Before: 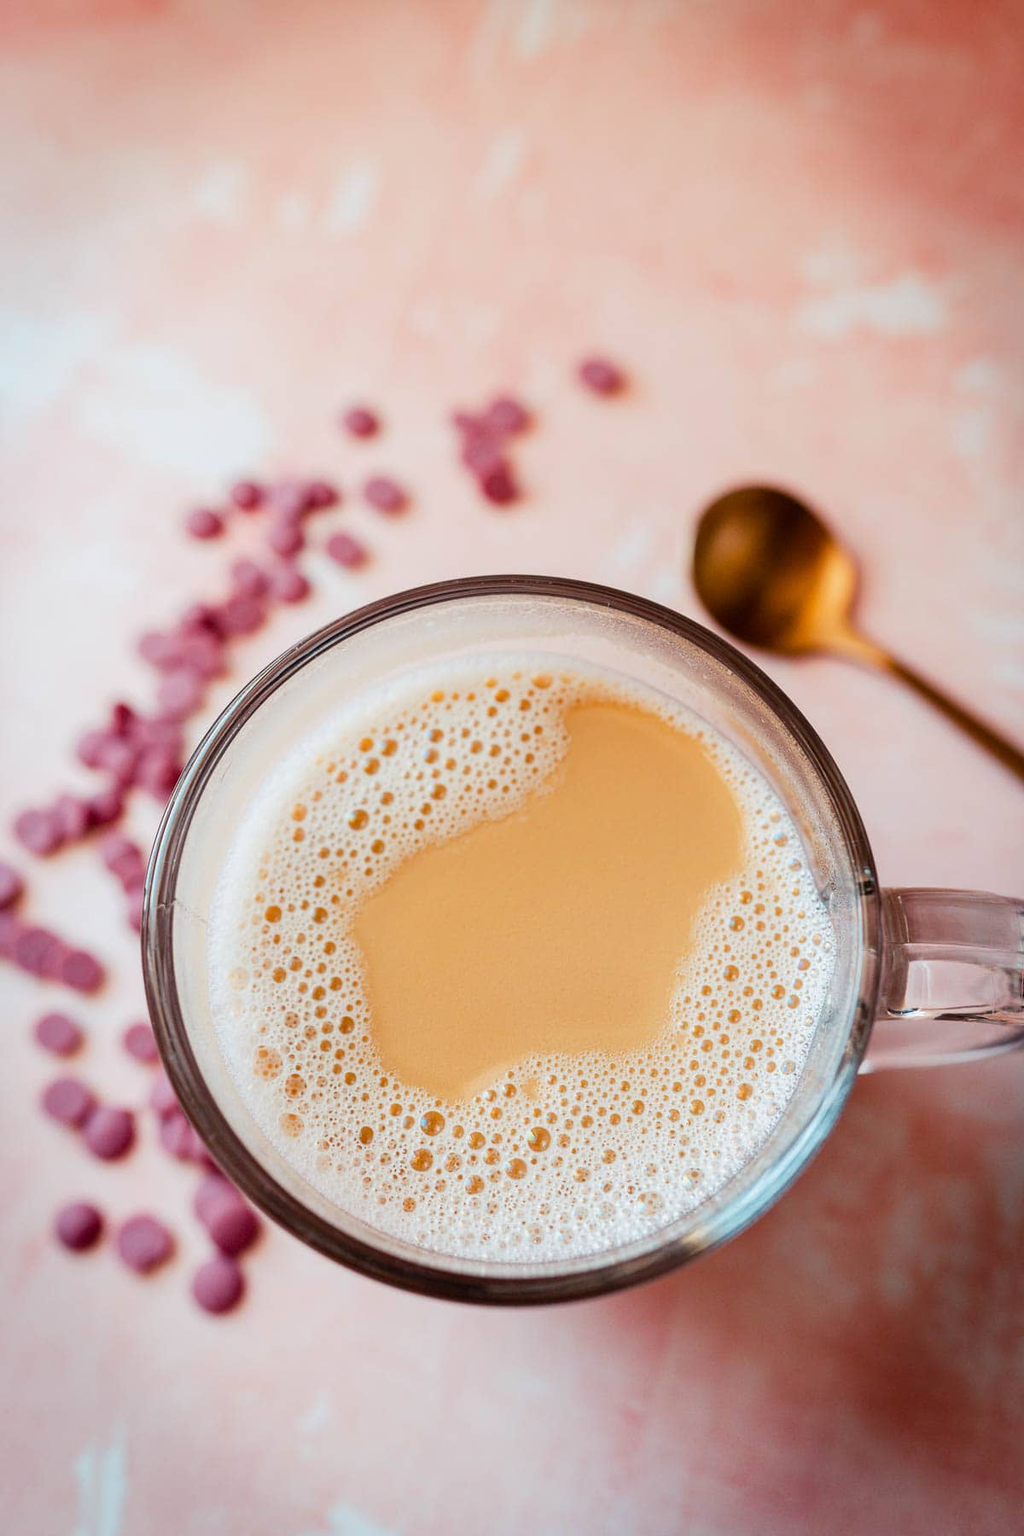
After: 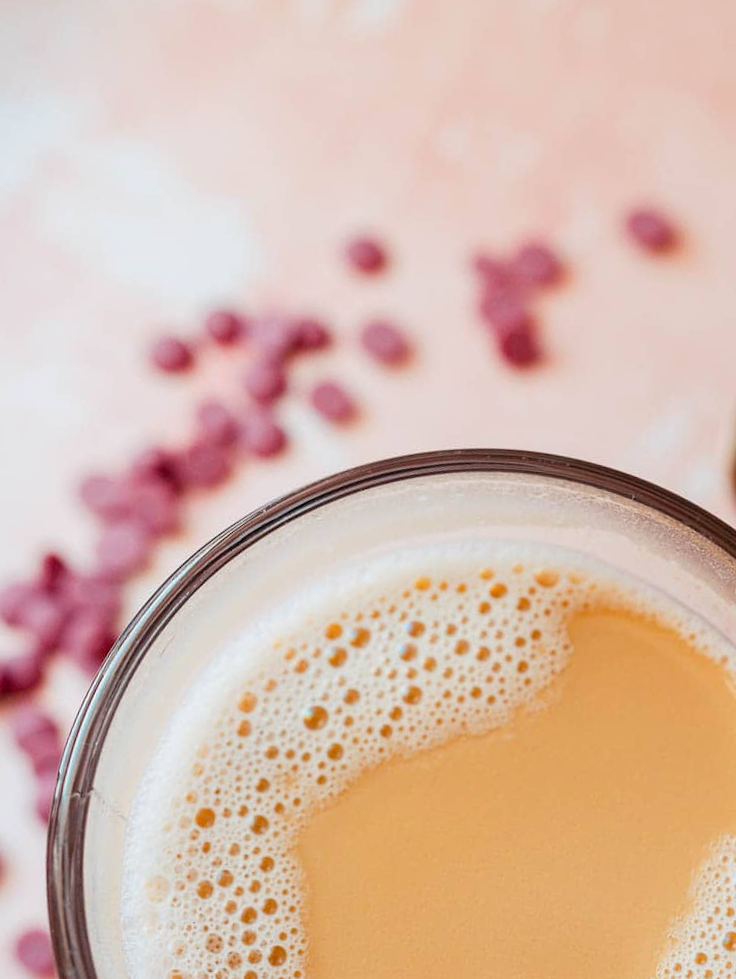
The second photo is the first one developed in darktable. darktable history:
crop and rotate: angle -5.84°, left 2.179%, top 6.966%, right 27.355%, bottom 30.565%
tone equalizer: -8 EV 0.038 EV
